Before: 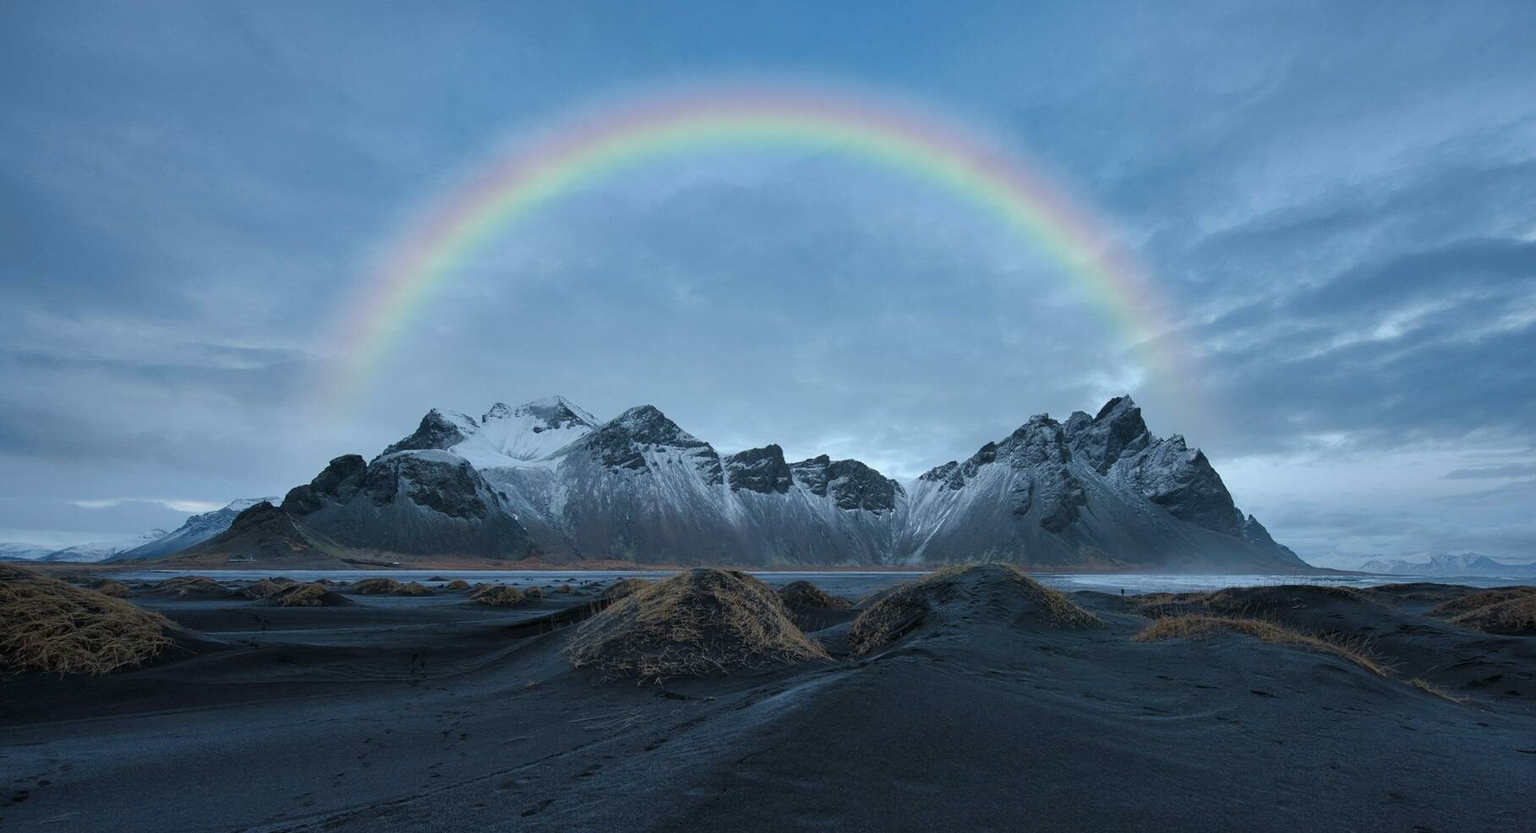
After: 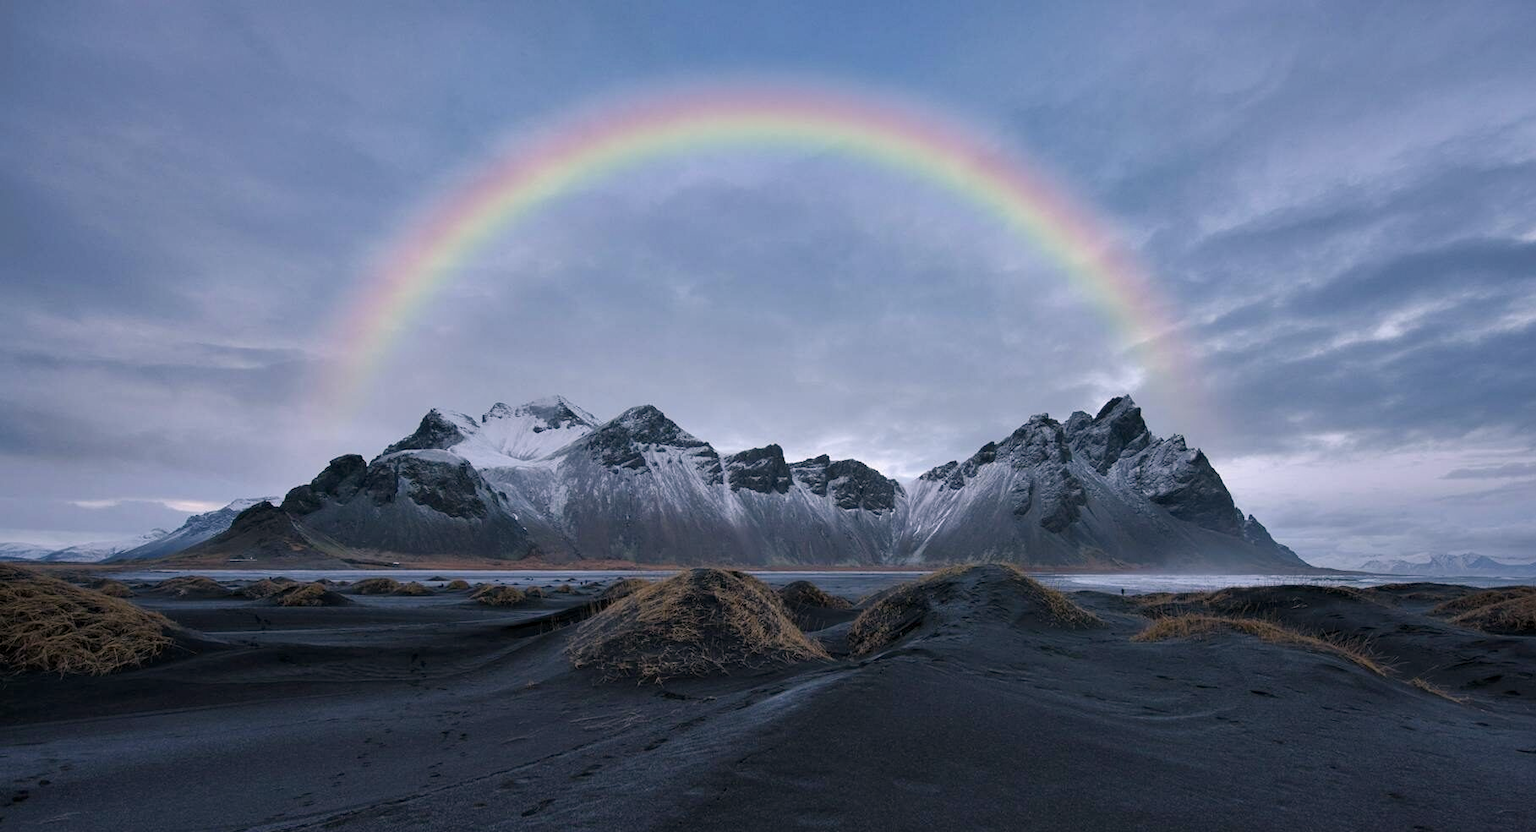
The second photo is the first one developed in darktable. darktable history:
color correction: highlights a* 12.23, highlights b* 5.41
contrast equalizer: octaves 7, y [[0.6 ×6], [0.55 ×6], [0 ×6], [0 ×6], [0 ×6]], mix 0.3
